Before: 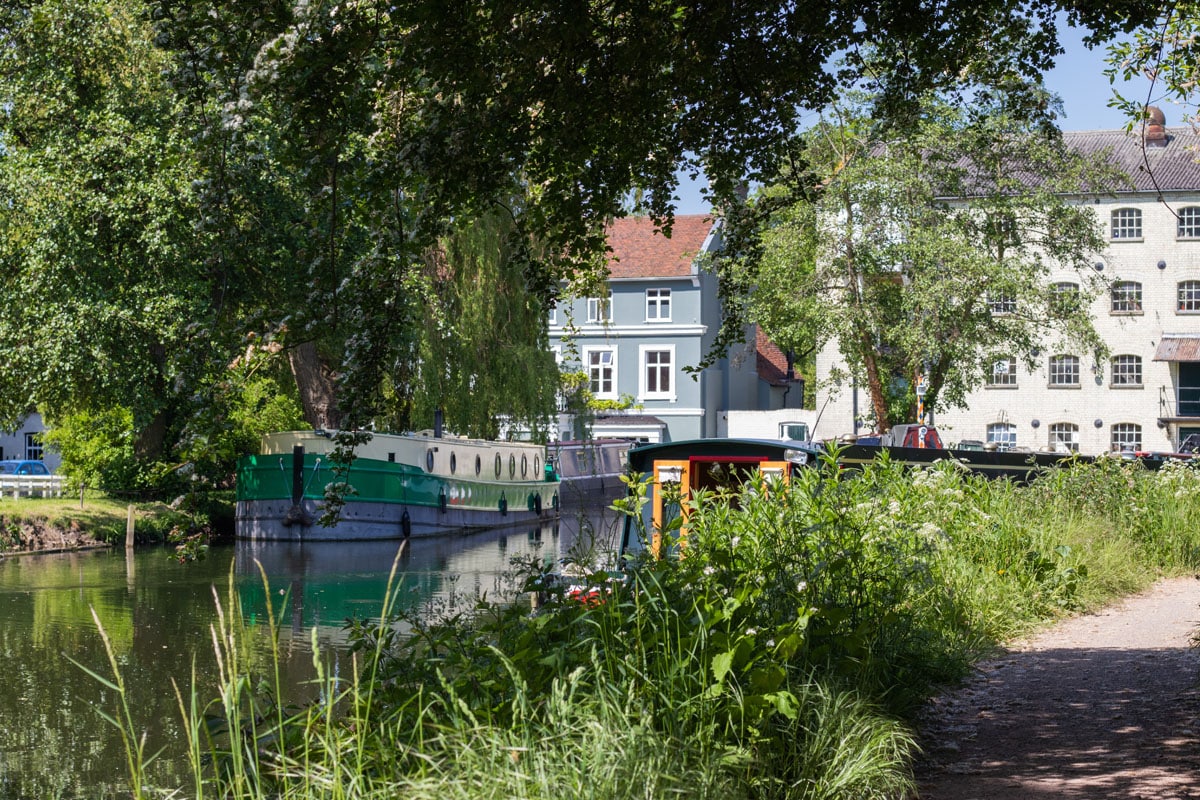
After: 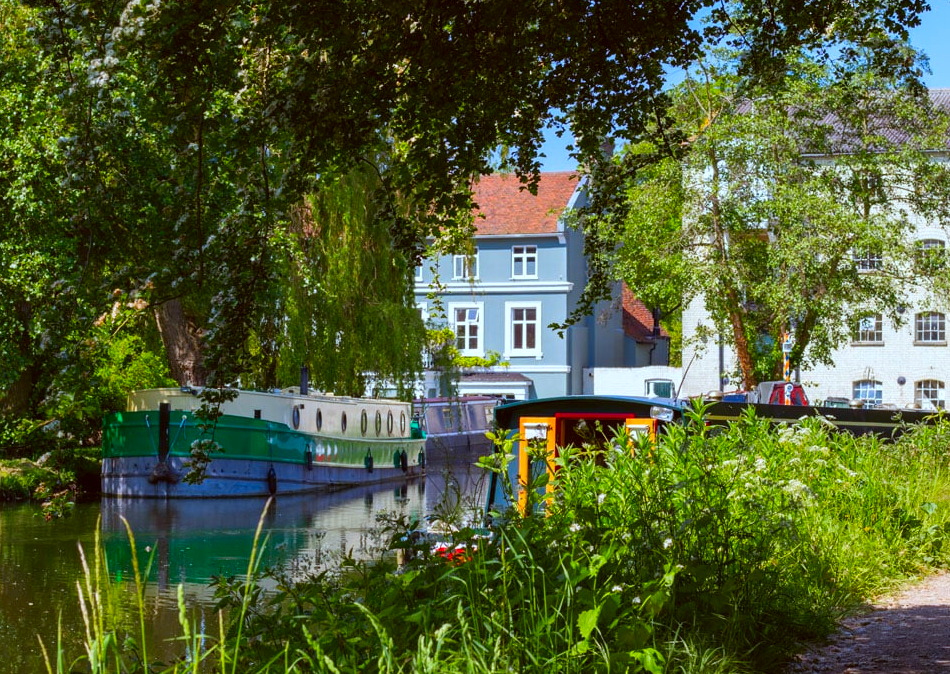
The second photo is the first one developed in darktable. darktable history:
color contrast: green-magenta contrast 1.55, blue-yellow contrast 1.83
color correction: highlights a* -3.28, highlights b* -6.24, shadows a* 3.1, shadows b* 5.19
crop: left 11.225%, top 5.381%, right 9.565%, bottom 10.314%
